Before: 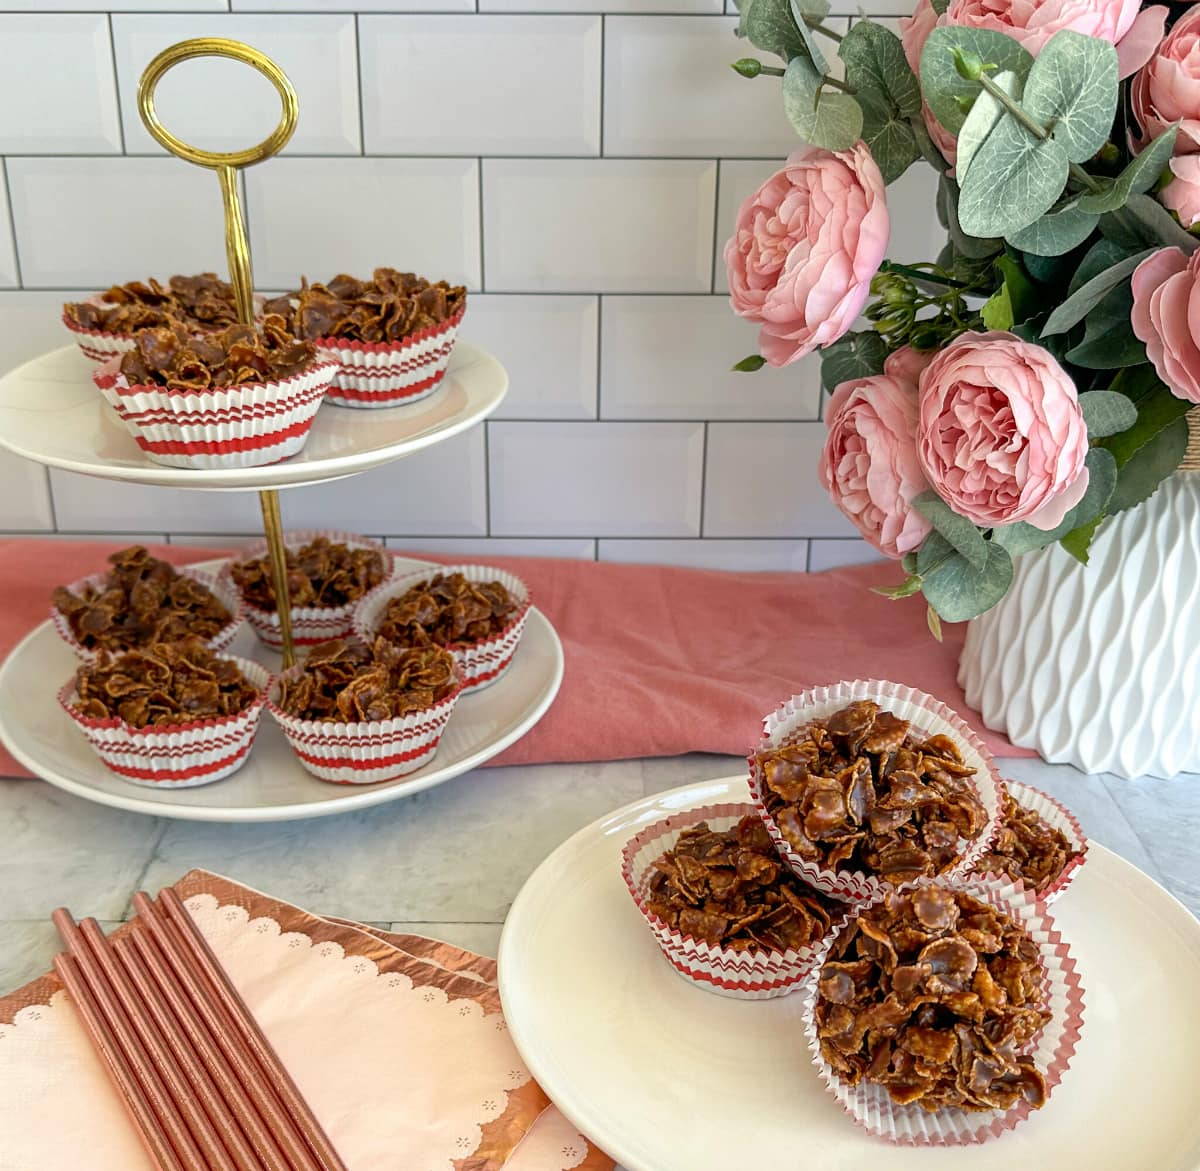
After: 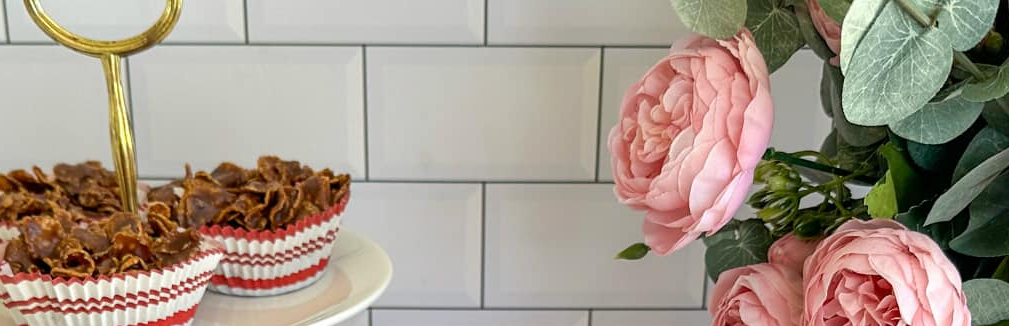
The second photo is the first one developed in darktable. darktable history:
crop and rotate: left 9.698%, top 9.659%, right 6.213%, bottom 62.471%
